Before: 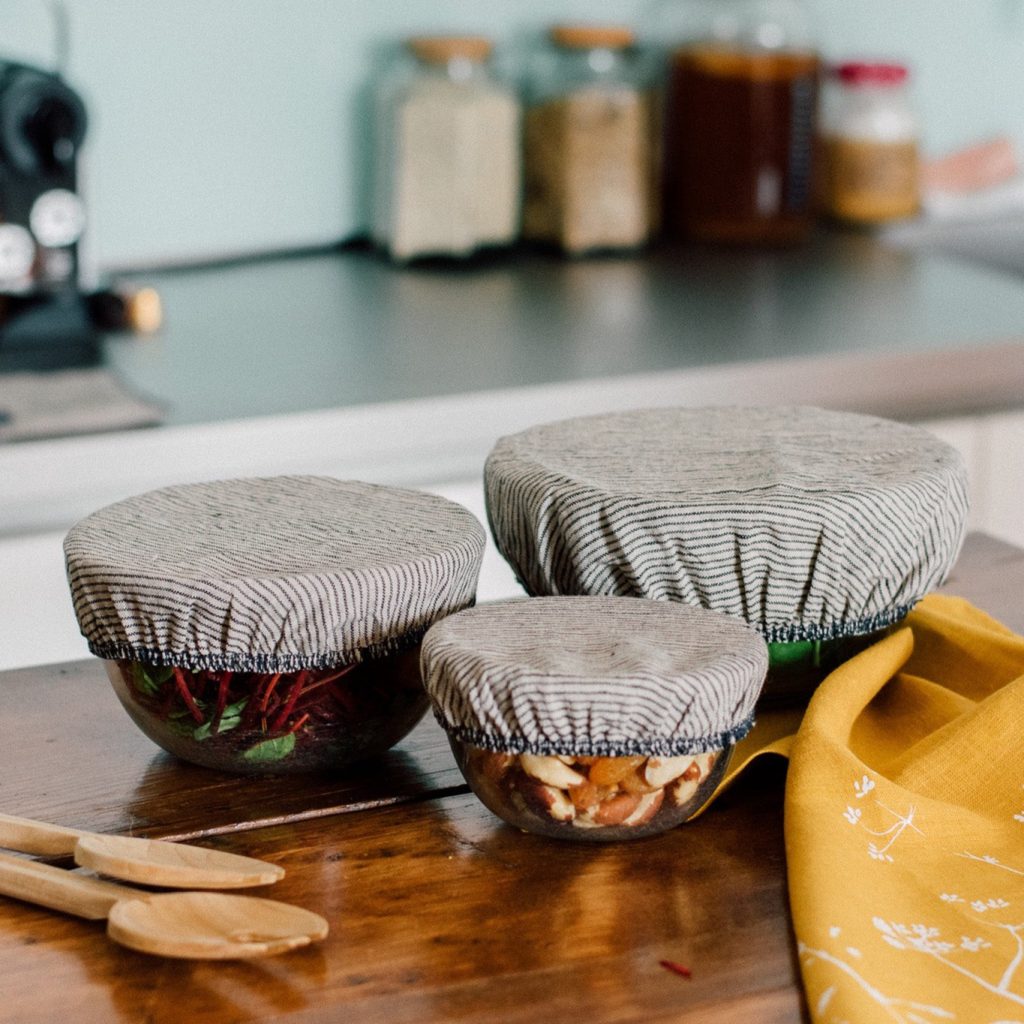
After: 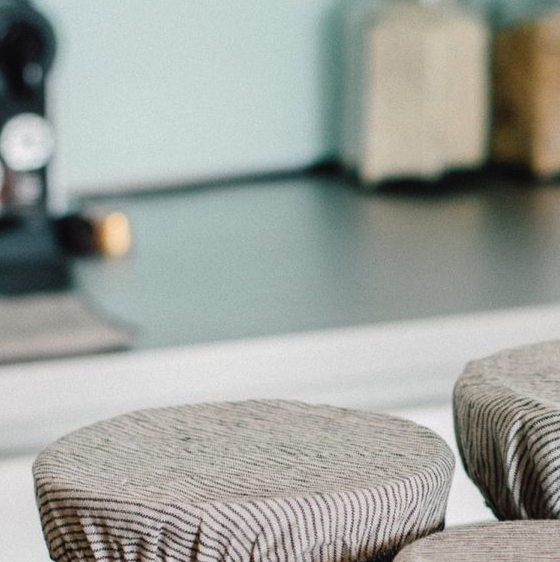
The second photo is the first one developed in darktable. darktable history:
crop and rotate: left 3.047%, top 7.509%, right 42.236%, bottom 37.598%
exposure: black level correction -0.003, exposure 0.04 EV, compensate highlight preservation false
